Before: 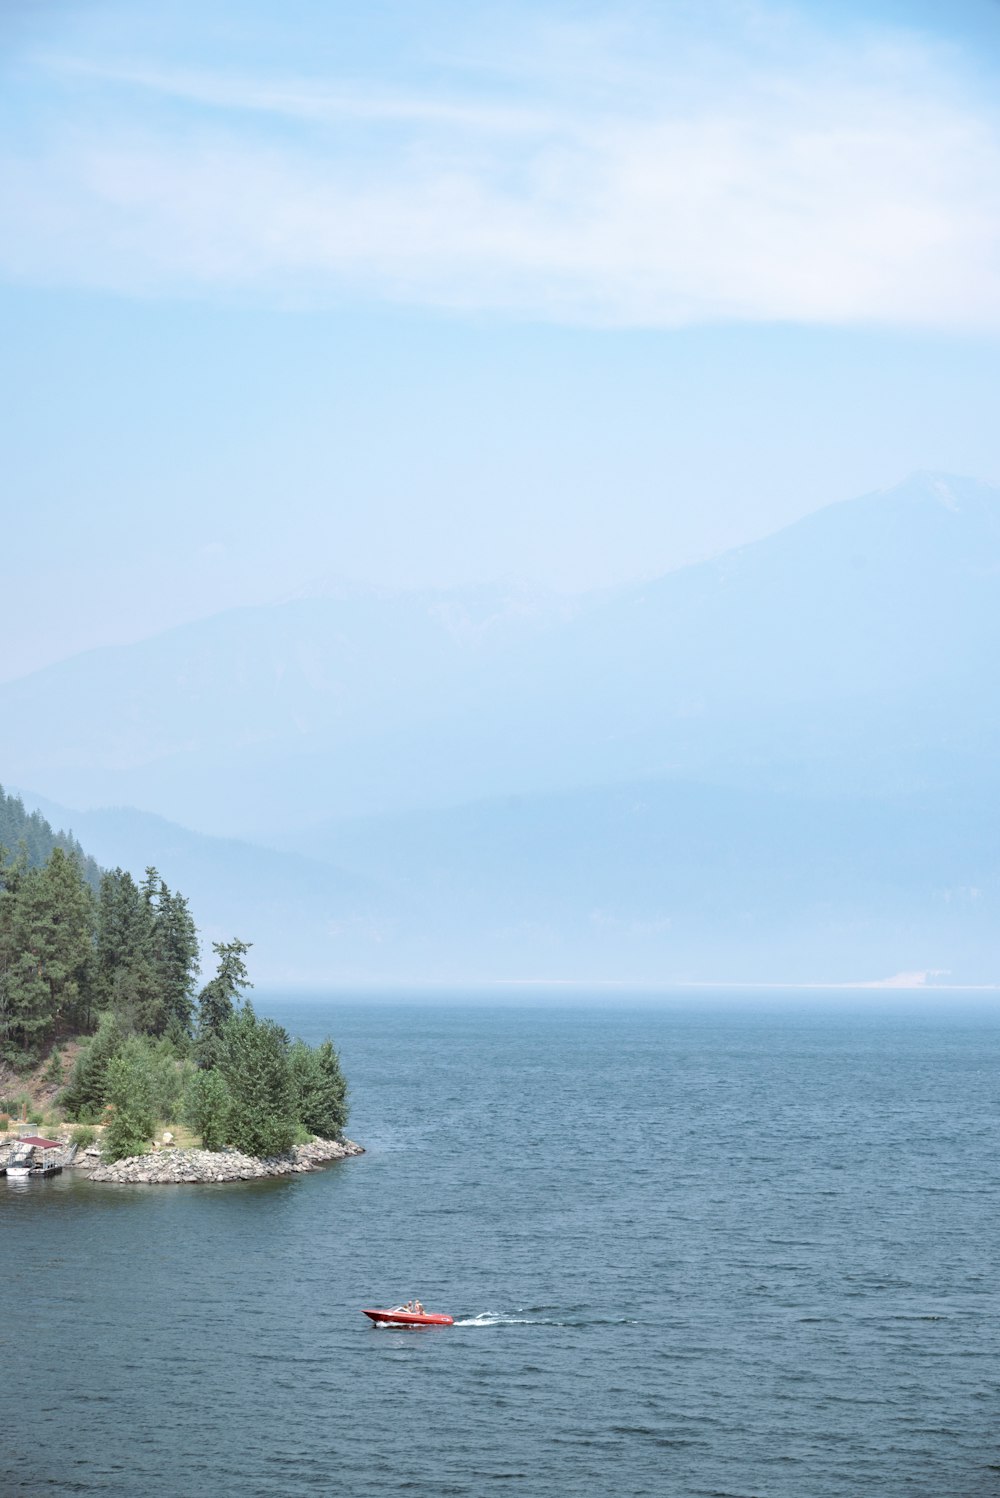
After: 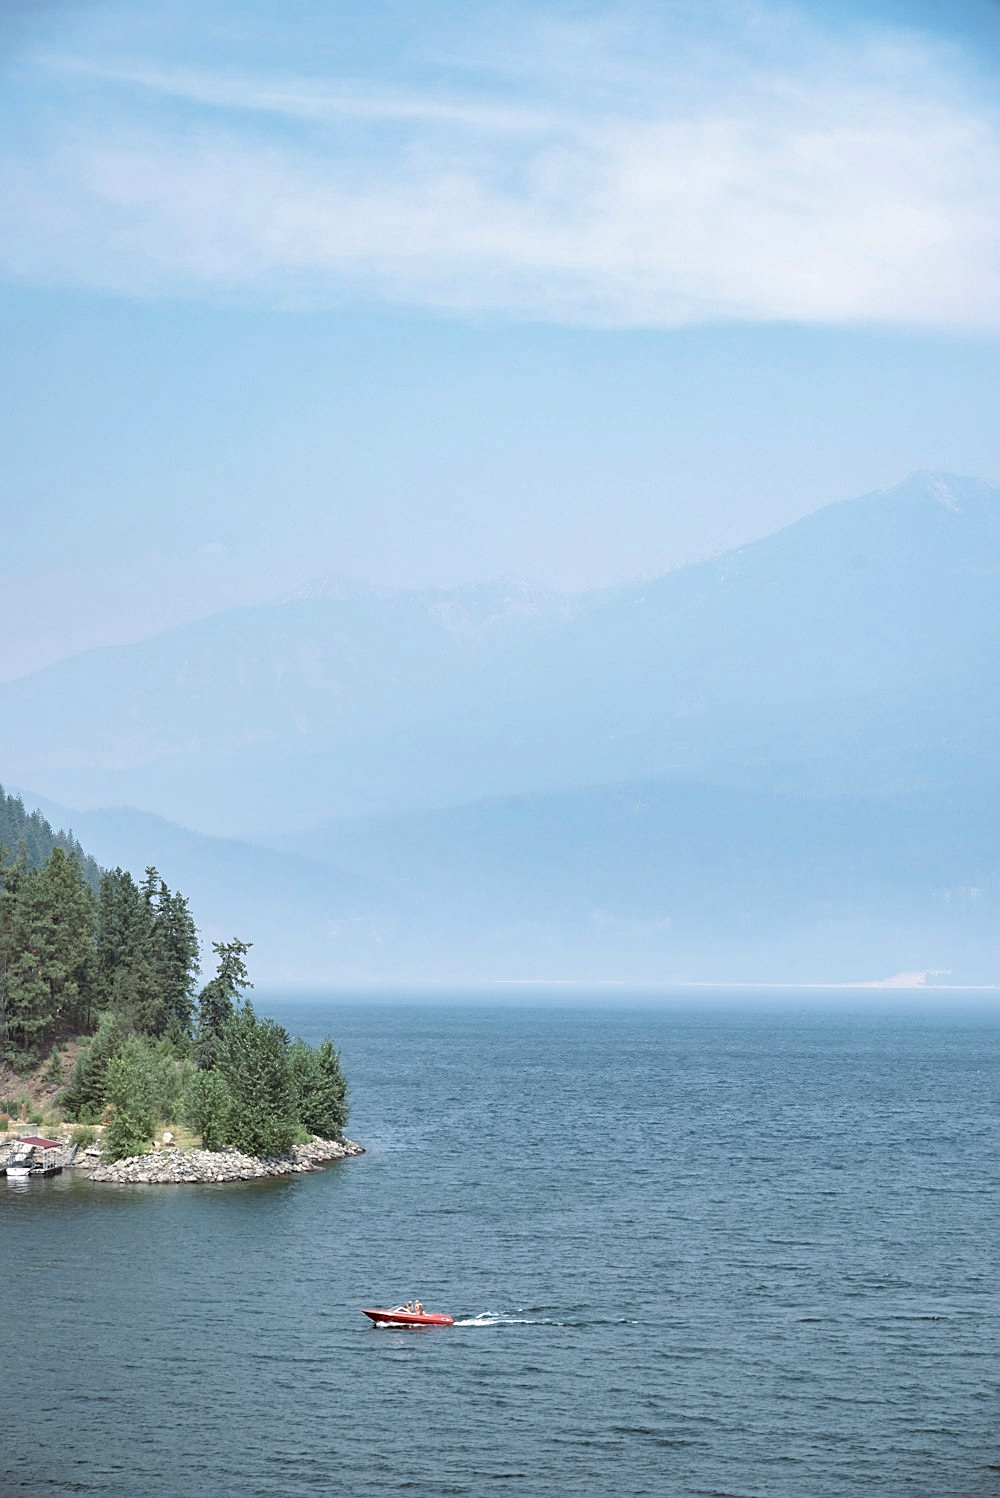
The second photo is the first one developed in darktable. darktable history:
sharpen: on, module defaults
shadows and highlights: radius 264.75, soften with gaussian
